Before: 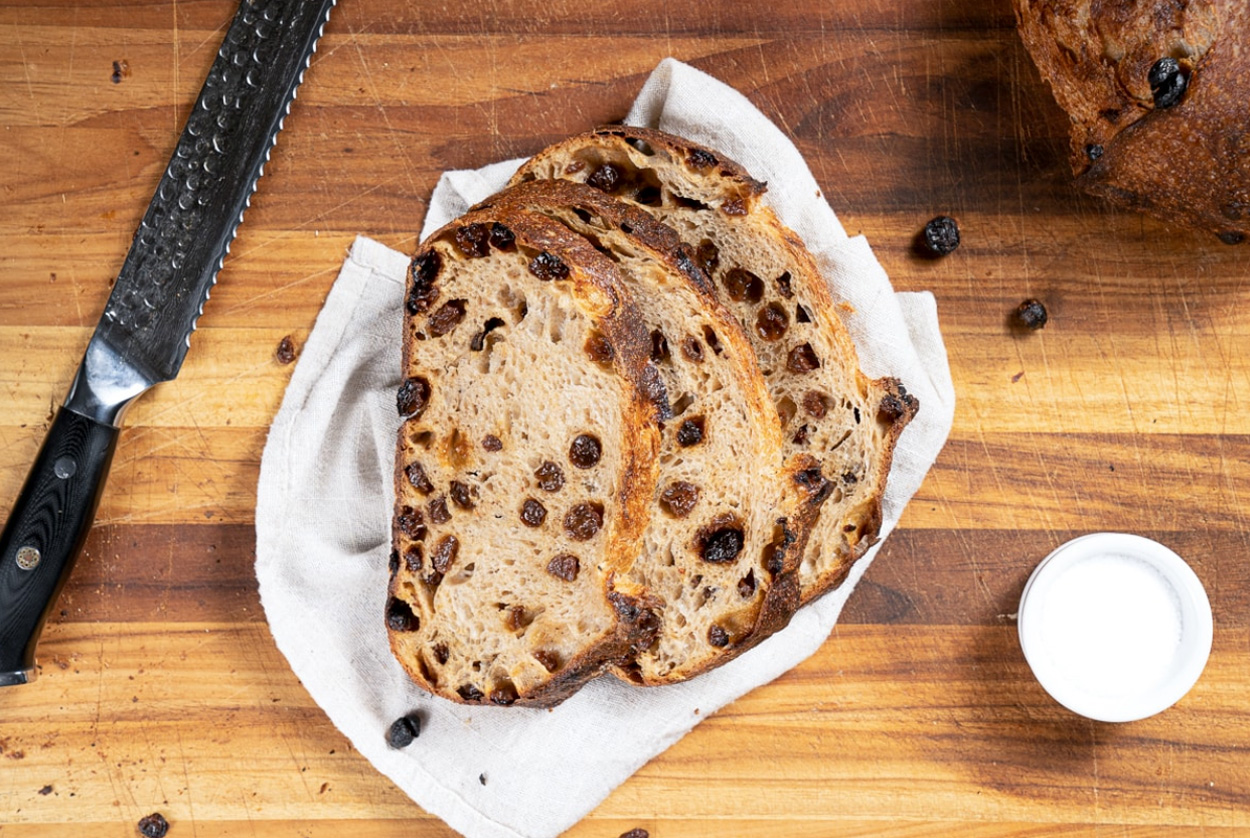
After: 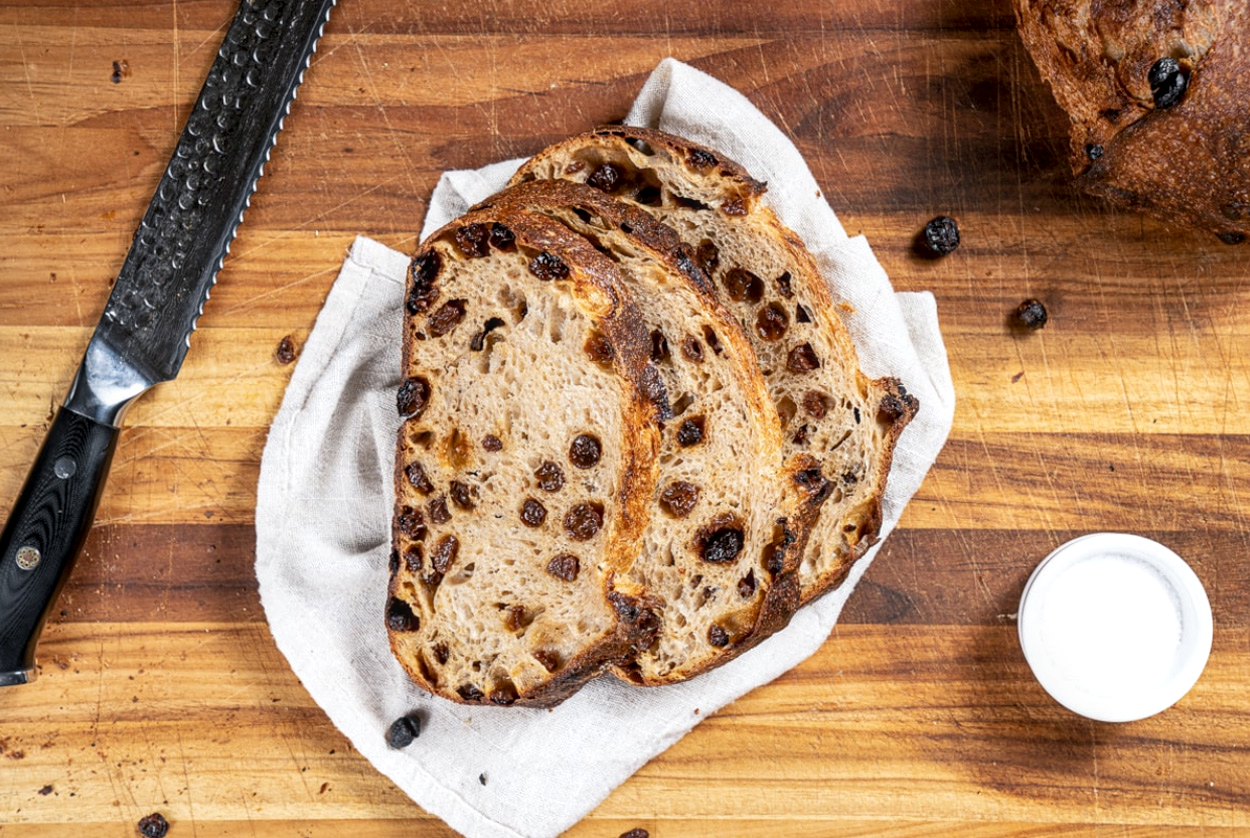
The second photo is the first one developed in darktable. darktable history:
shadows and highlights: shadows 36.05, highlights -34.92, soften with gaussian
local contrast: on, module defaults
